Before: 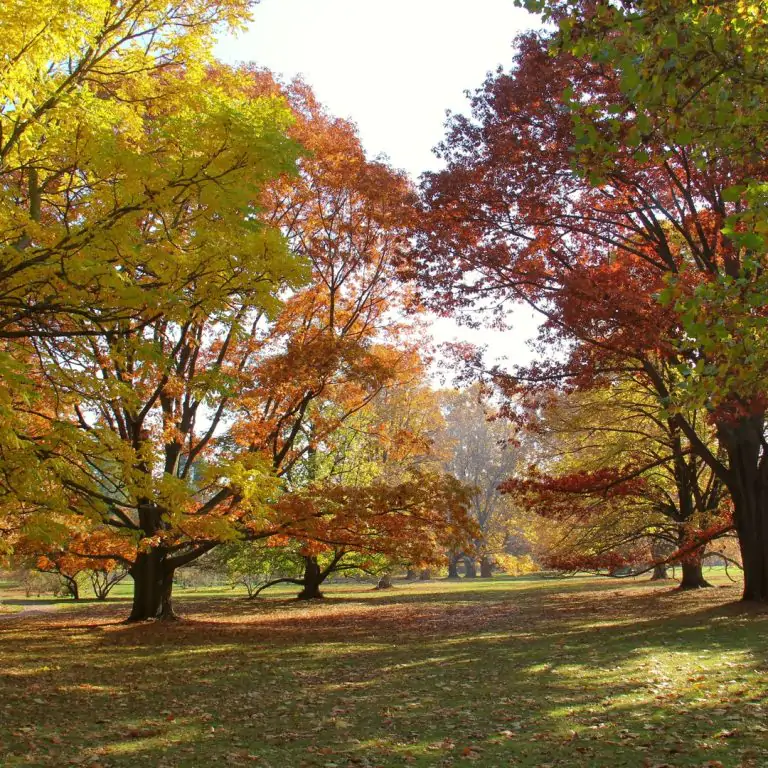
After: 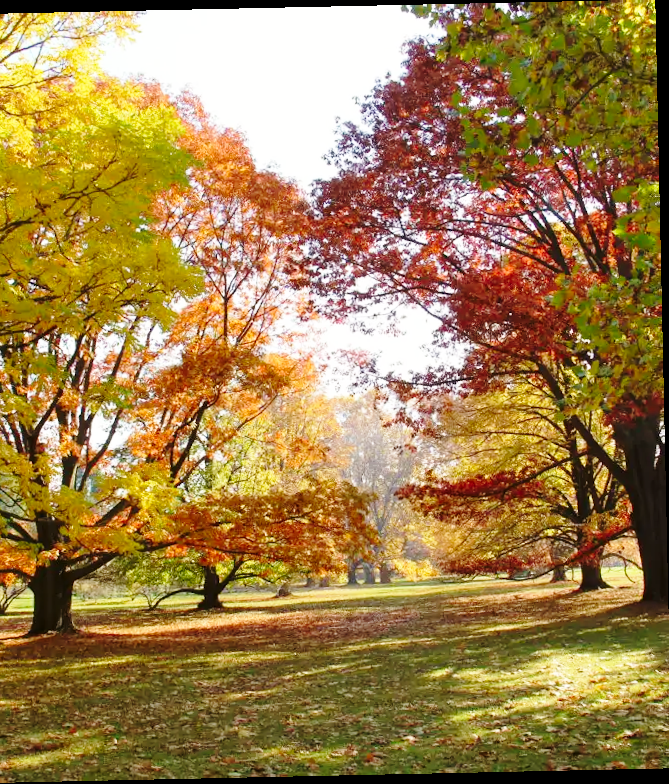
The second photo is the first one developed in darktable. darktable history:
rotate and perspective: rotation -1.24°, automatic cropping off
crop and rotate: left 14.584%
base curve: curves: ch0 [(0, 0) (0.028, 0.03) (0.121, 0.232) (0.46, 0.748) (0.859, 0.968) (1, 1)], preserve colors none
